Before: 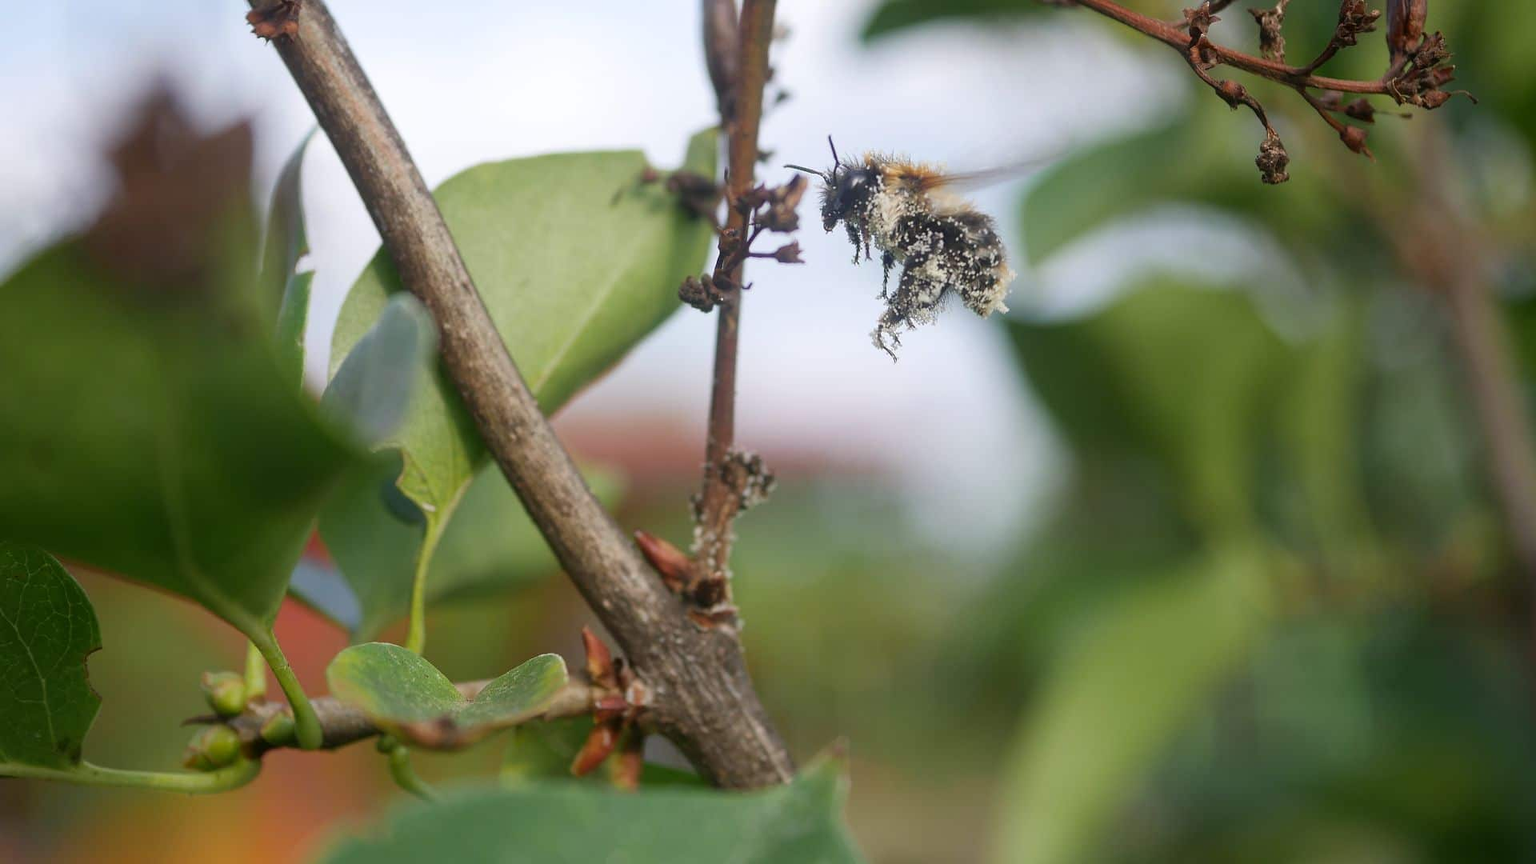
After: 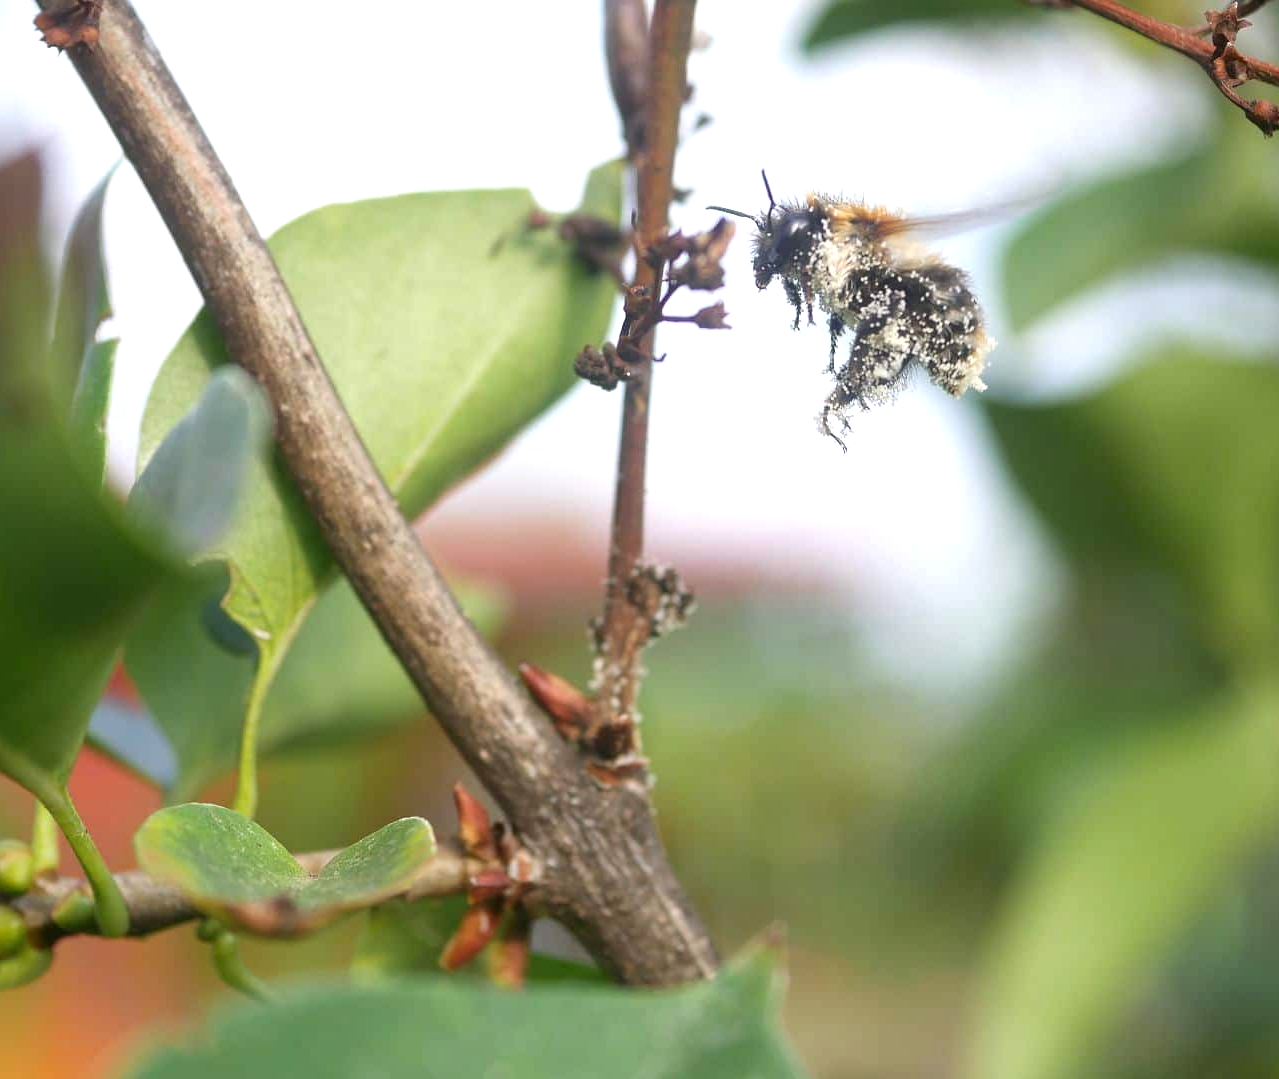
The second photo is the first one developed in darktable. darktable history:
crop and rotate: left 14.292%, right 19.041%
exposure: black level correction 0, exposure 0.7 EV, compensate exposure bias true, compensate highlight preservation false
